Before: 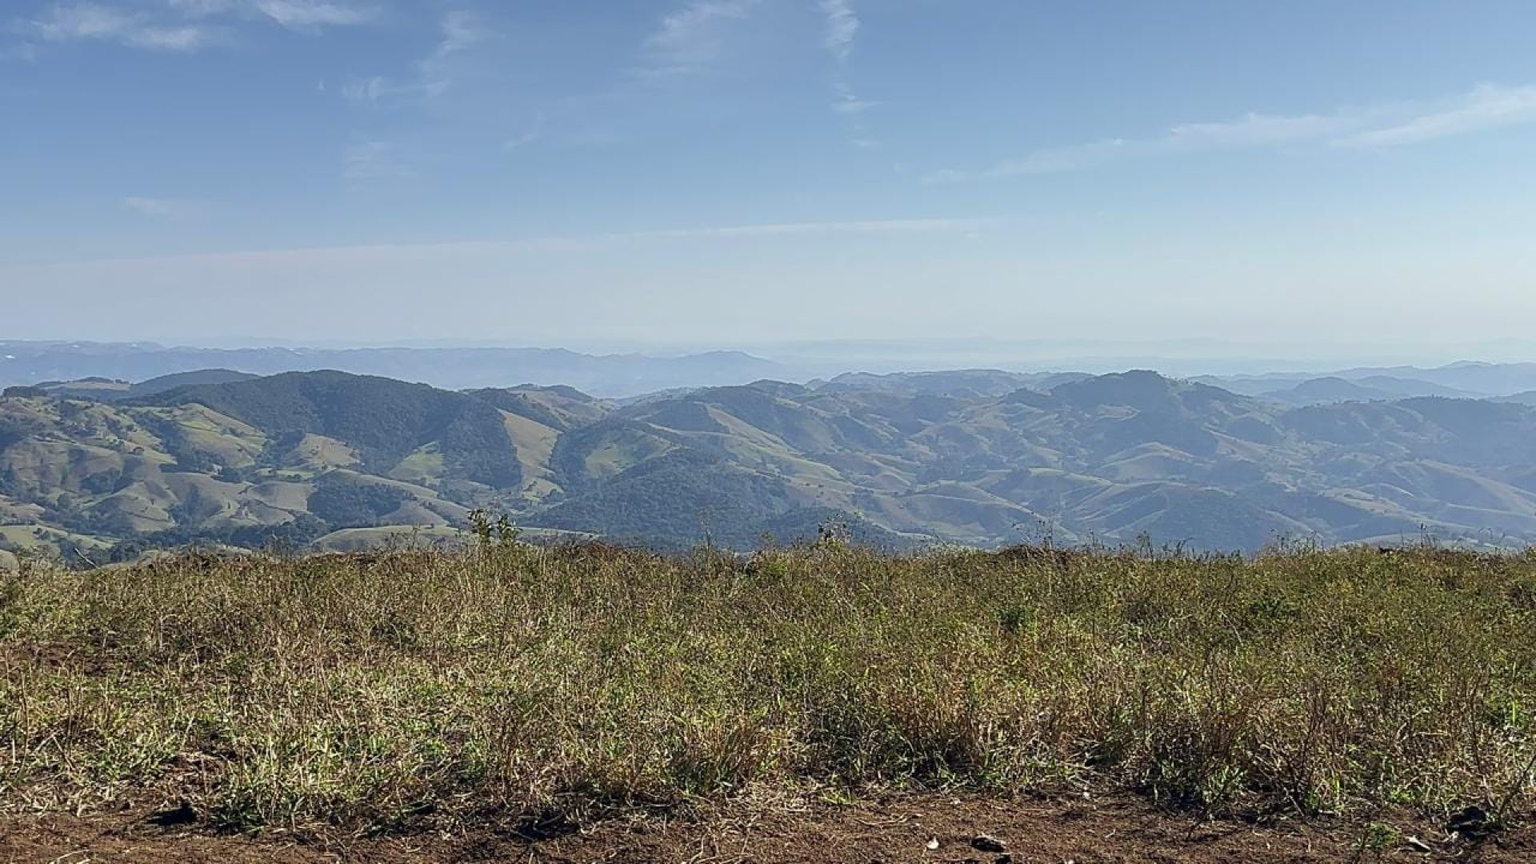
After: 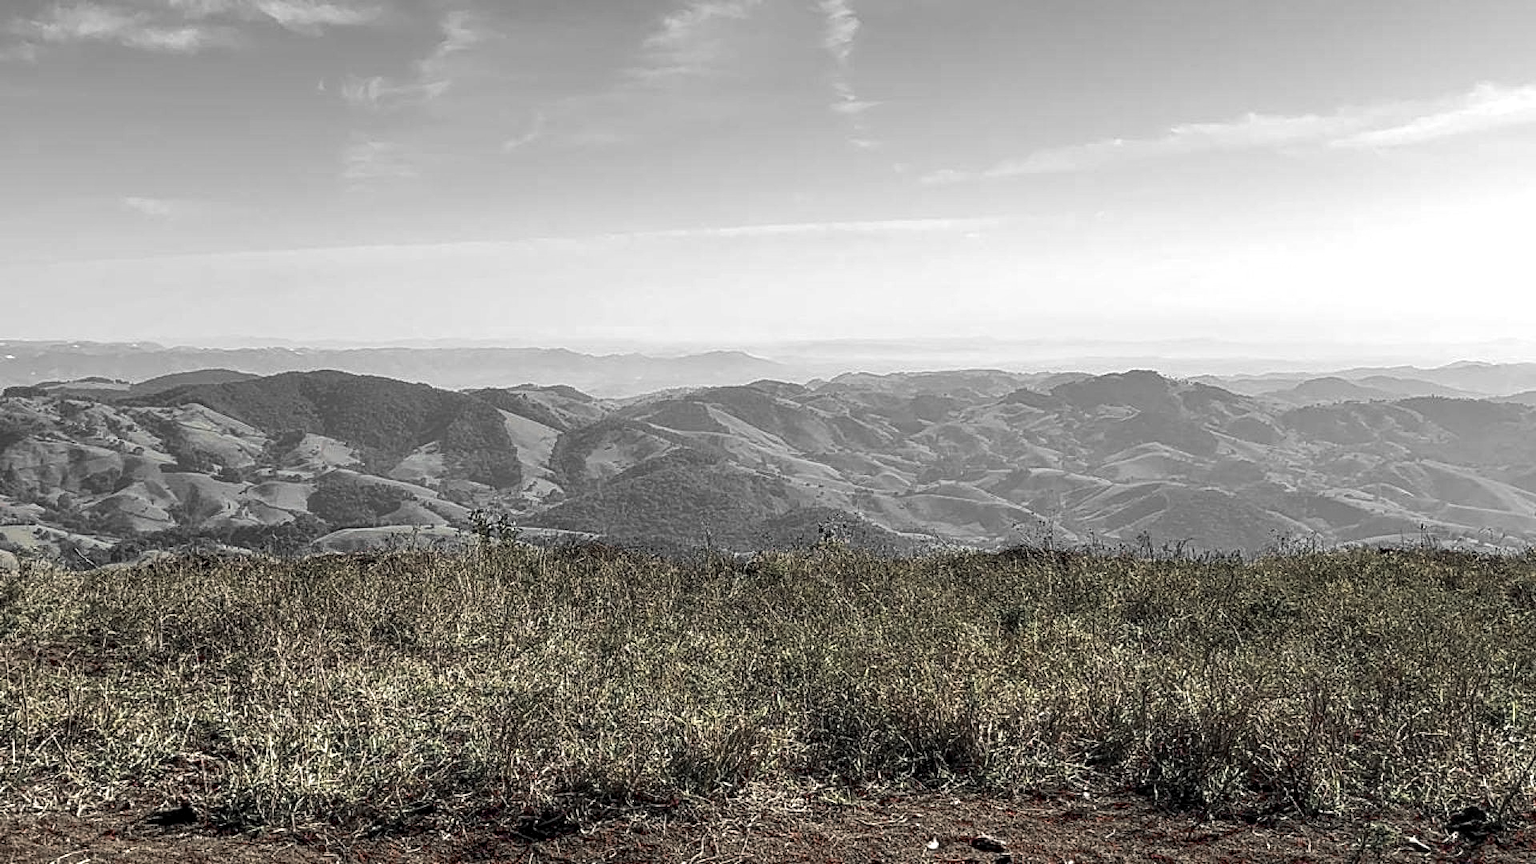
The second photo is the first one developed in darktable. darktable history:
color balance rgb: highlights gain › chroma 1.084%, highlights gain › hue 60.14°, linear chroma grading › shadows -29.881%, linear chroma grading › global chroma 35.478%, perceptual saturation grading › global saturation 0.027%, perceptual brilliance grading › highlights 15.789%, perceptual brilliance grading › mid-tones 6.367%, perceptual brilliance grading › shadows -15.471%, global vibrance 20%
local contrast: on, module defaults
color zones: curves: ch1 [(0, 0.831) (0.08, 0.771) (0.157, 0.268) (0.241, 0.207) (0.562, -0.005) (0.714, -0.013) (0.876, 0.01) (1, 0.831)]
